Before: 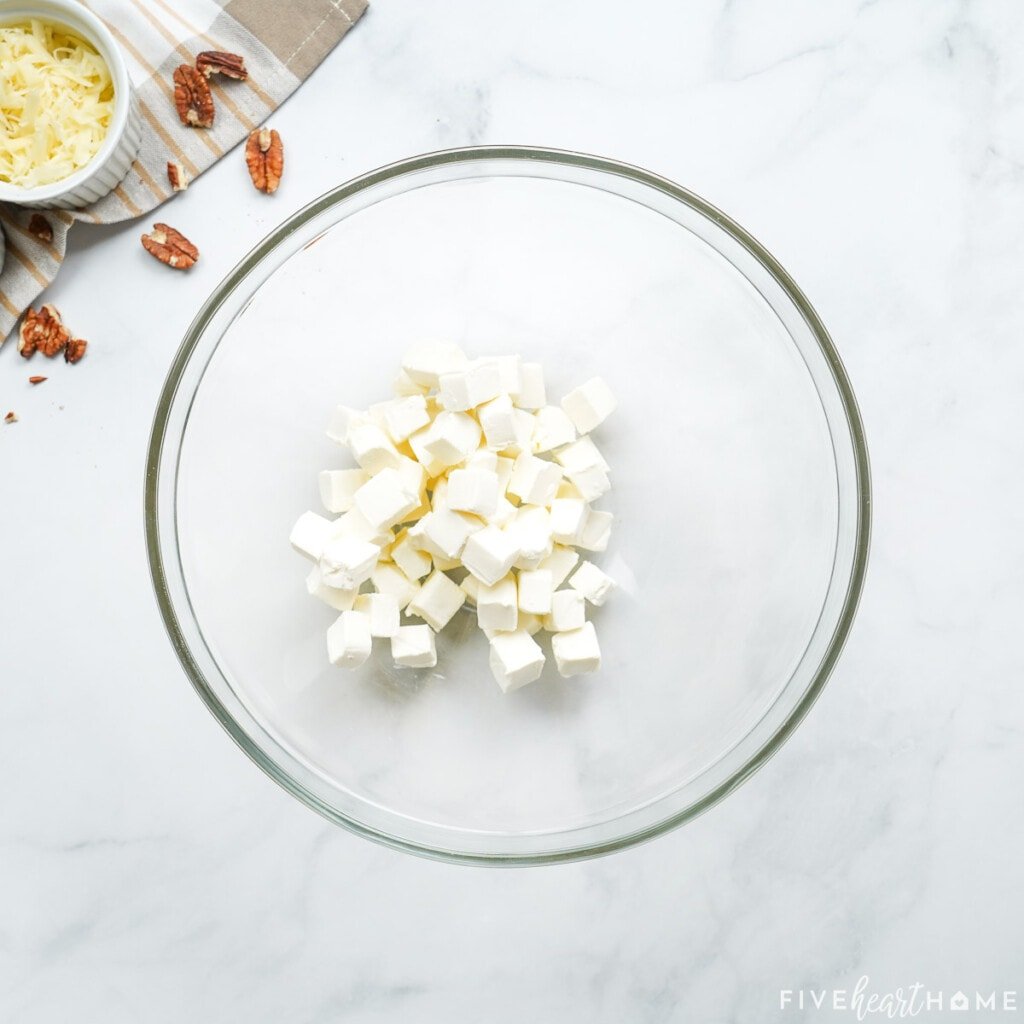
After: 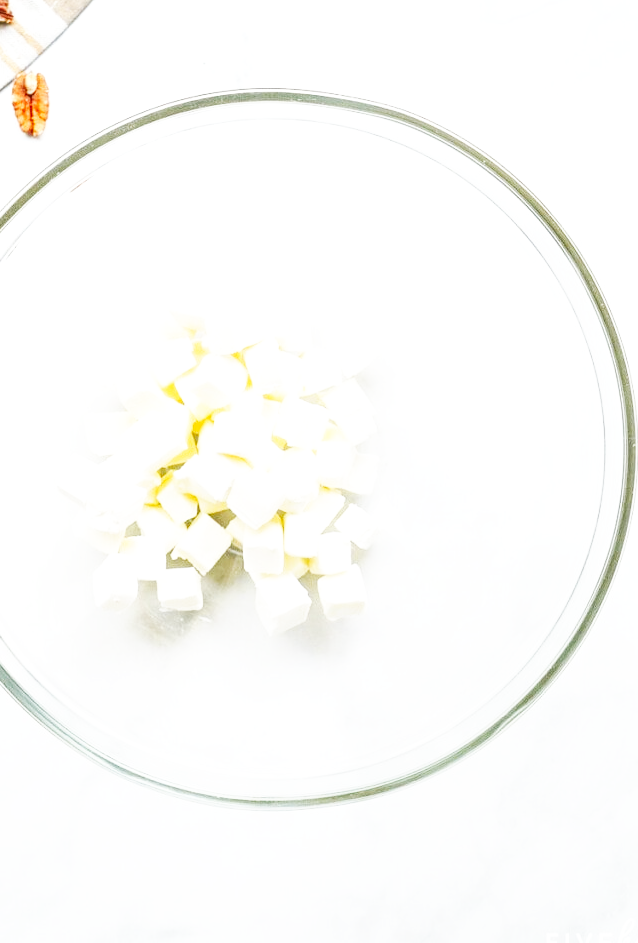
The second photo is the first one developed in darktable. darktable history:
base curve: curves: ch0 [(0, 0) (0.007, 0.004) (0.027, 0.03) (0.046, 0.07) (0.207, 0.54) (0.442, 0.872) (0.673, 0.972) (1, 1)], preserve colors none
local contrast: highlights 0%, shadows 0%, detail 133%
crop and rotate: left 22.918%, top 5.629%, right 14.711%, bottom 2.247%
